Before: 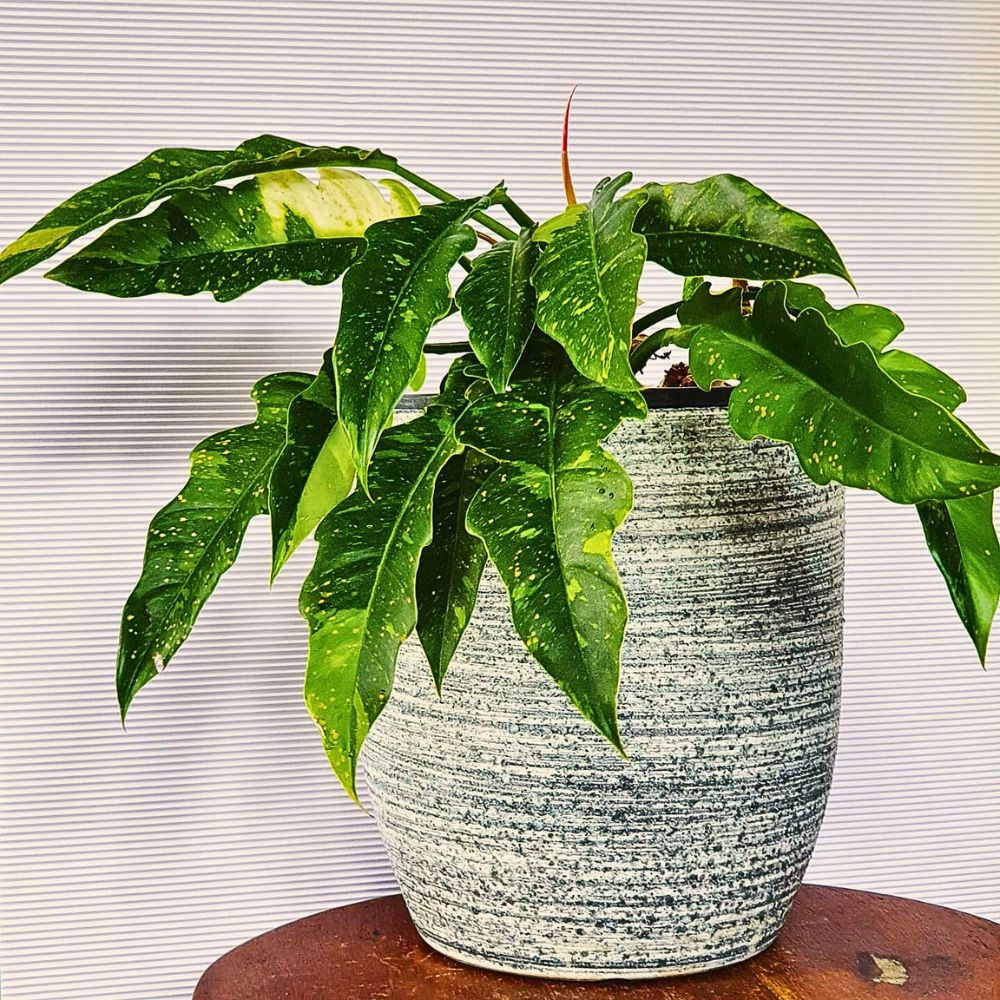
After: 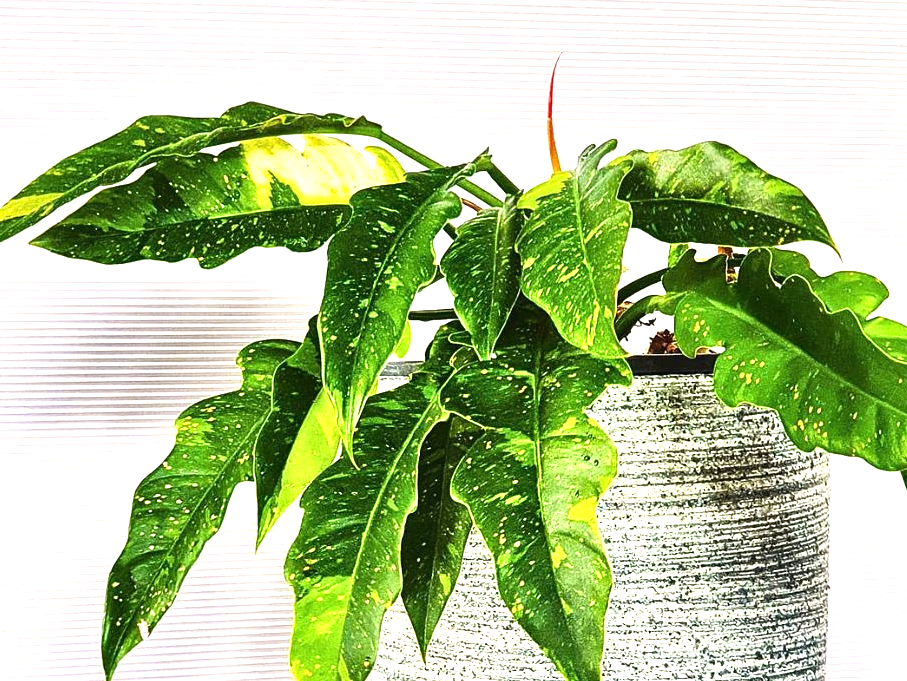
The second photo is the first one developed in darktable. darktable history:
crop: left 1.547%, top 3.377%, right 7.692%, bottom 28.504%
exposure: exposure 0.737 EV, compensate exposure bias true, compensate highlight preservation false
tone equalizer: -8 EV -0.395 EV, -7 EV -0.384 EV, -6 EV -0.337 EV, -5 EV -0.225 EV, -3 EV 0.228 EV, -2 EV 0.36 EV, -1 EV 0.383 EV, +0 EV 0.388 EV
